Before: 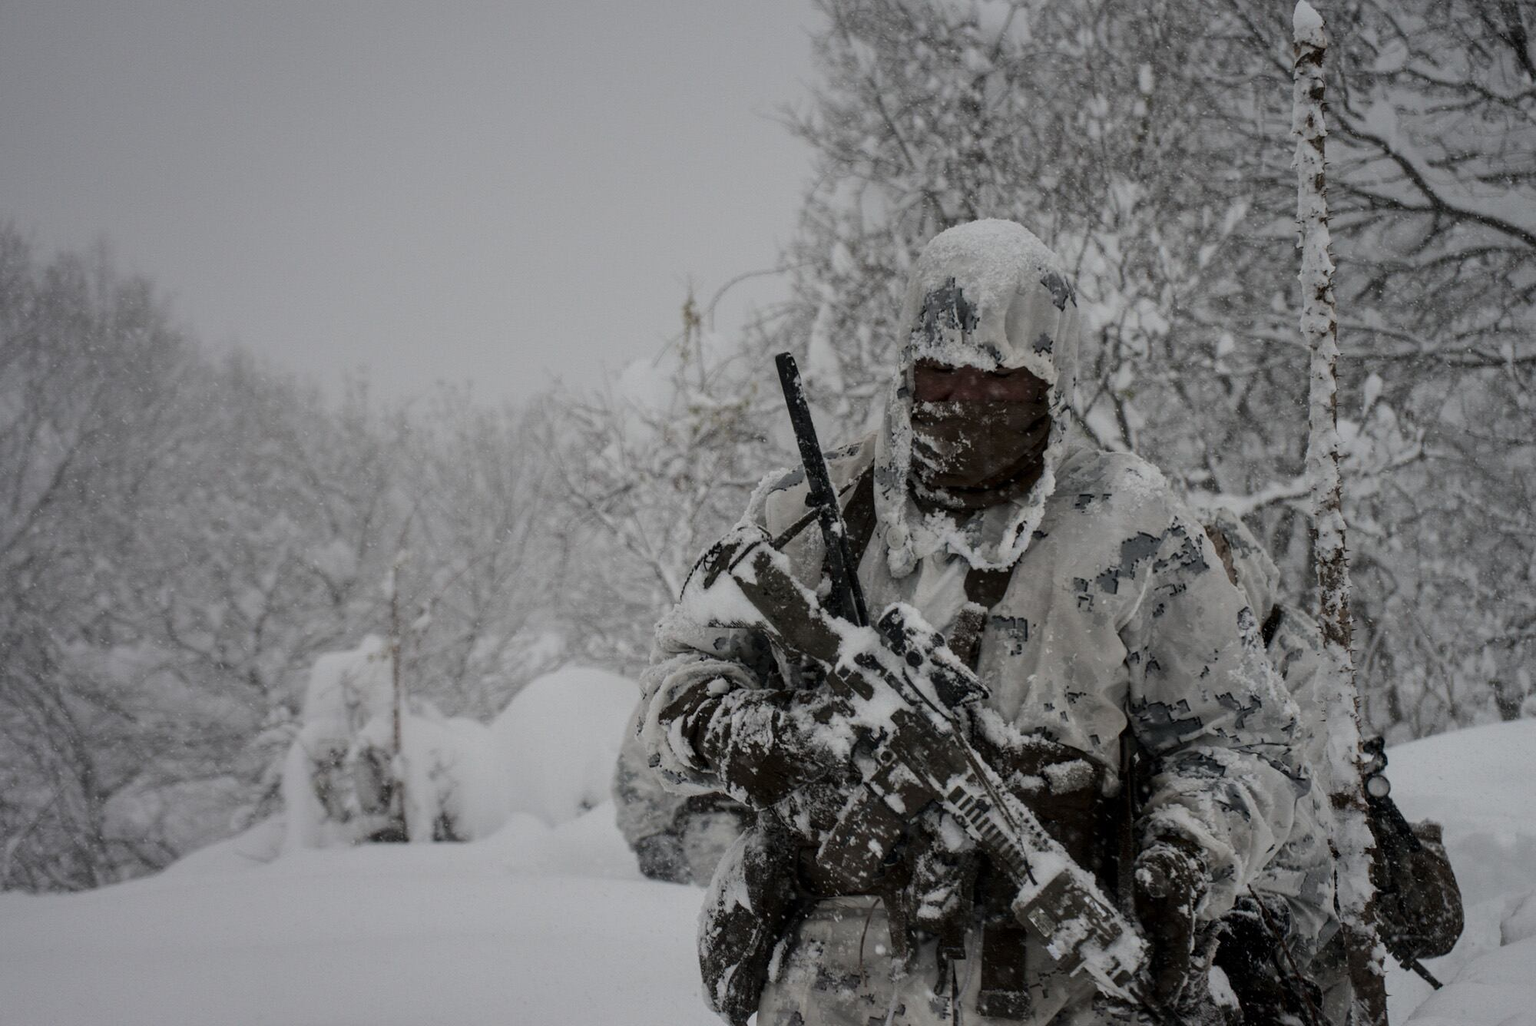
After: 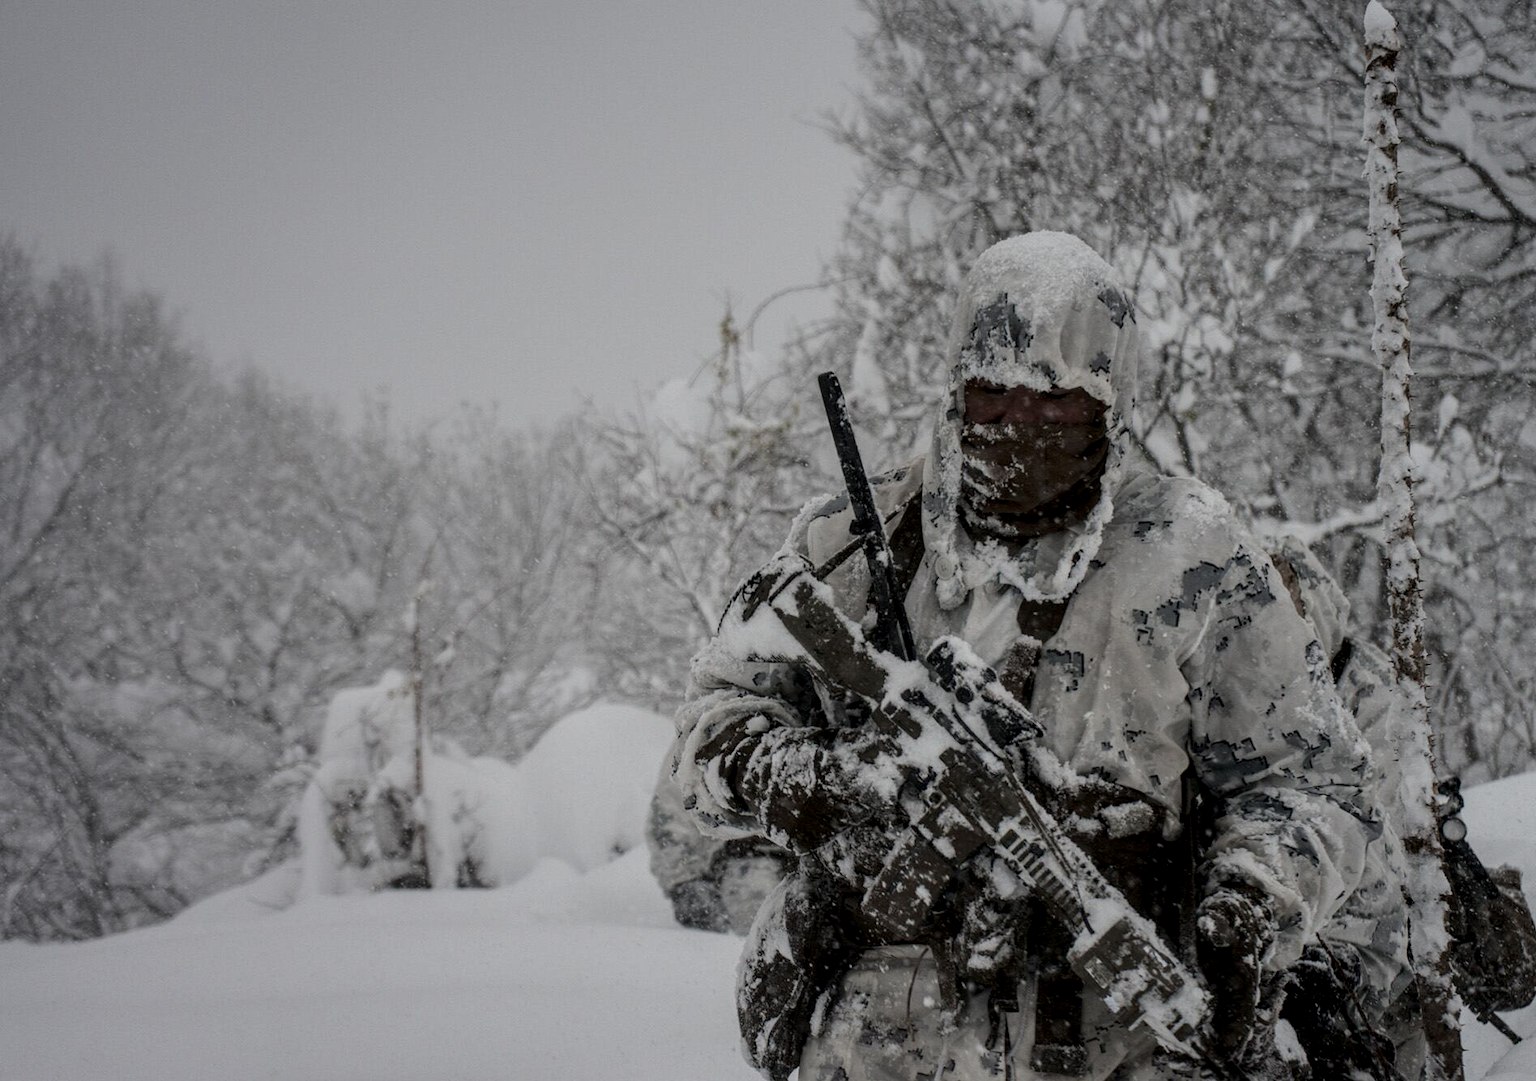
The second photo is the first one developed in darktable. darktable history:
crop and rotate: right 5.167%
exposure: compensate highlight preservation false
local contrast: on, module defaults
